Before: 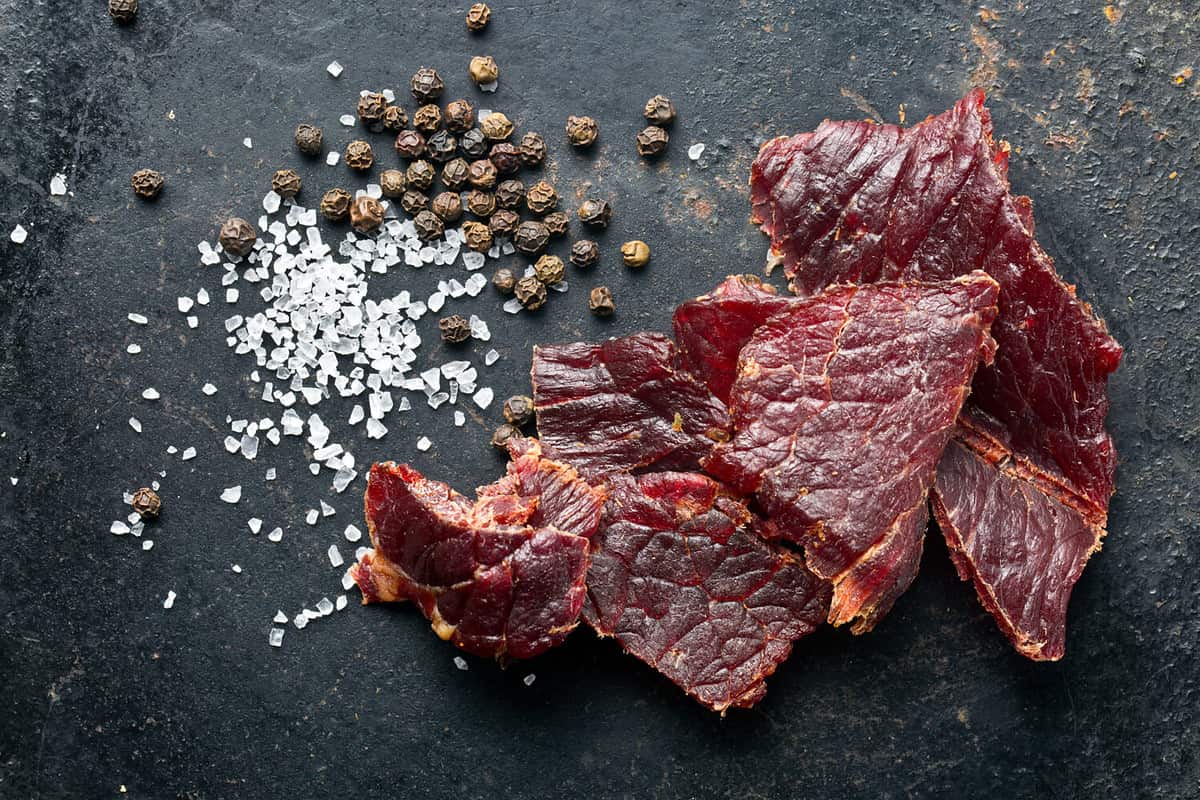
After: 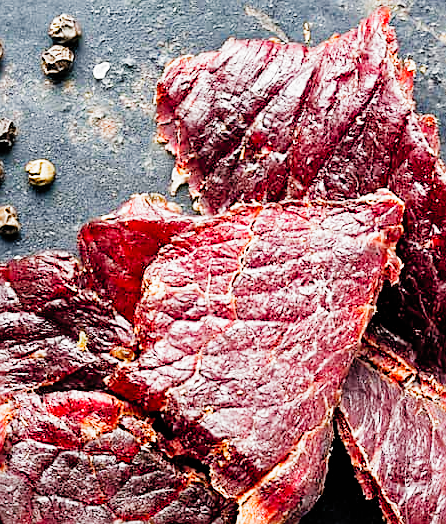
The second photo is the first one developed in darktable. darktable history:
crop and rotate: left 49.64%, top 10.128%, right 13.174%, bottom 24.299%
sharpen: on, module defaults
contrast brightness saturation: contrast 0.075, brightness 0.083, saturation 0.177
filmic rgb: black relative exposure -5.12 EV, white relative exposure 3.99 EV, hardness 2.91, contrast 1.192, preserve chrominance no, color science v4 (2020), iterations of high-quality reconstruction 0, contrast in shadows soft, contrast in highlights soft
exposure: exposure 1.259 EV, compensate highlight preservation false
